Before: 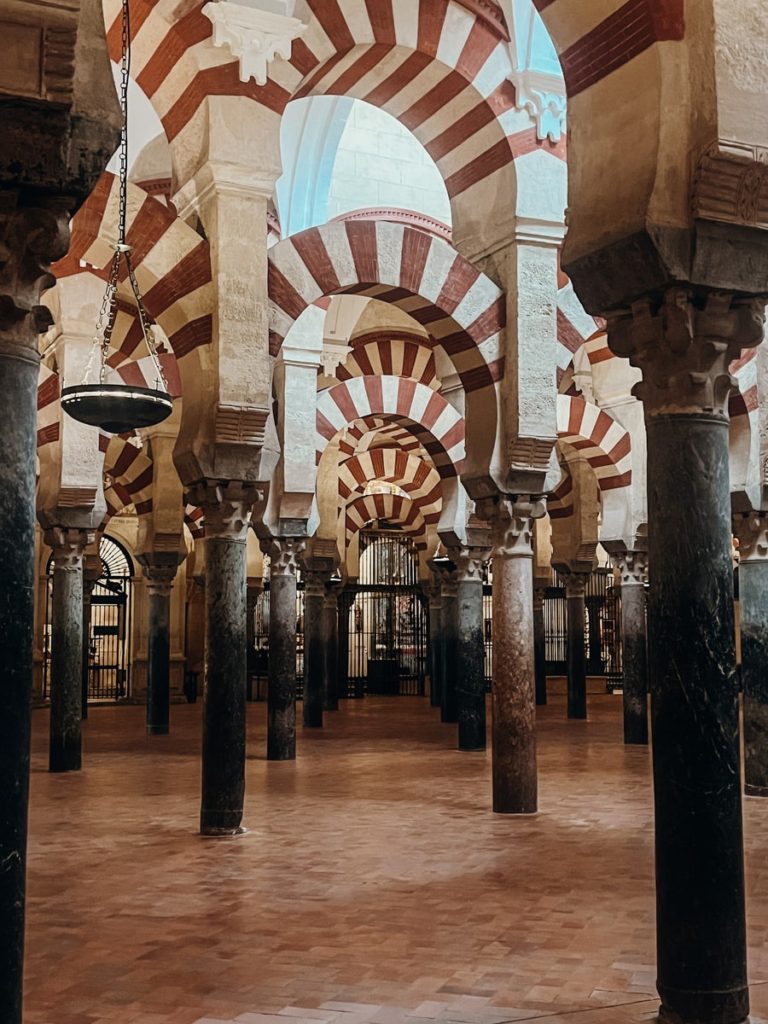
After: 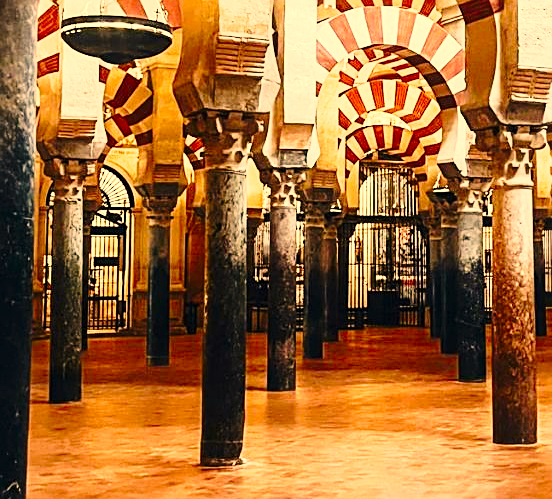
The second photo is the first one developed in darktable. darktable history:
crop: top 36.124%, right 27.998%, bottom 15.053%
color correction: highlights a* 15, highlights b* 31.6
exposure: black level correction 0, exposure 0.893 EV, compensate exposure bias true, compensate highlight preservation false
contrast brightness saturation: brightness -0.02, saturation 0.354
sharpen: on, module defaults
base curve: curves: ch0 [(0, 0) (0.028, 0.03) (0.121, 0.232) (0.46, 0.748) (0.859, 0.968) (1, 1)], preserve colors none
